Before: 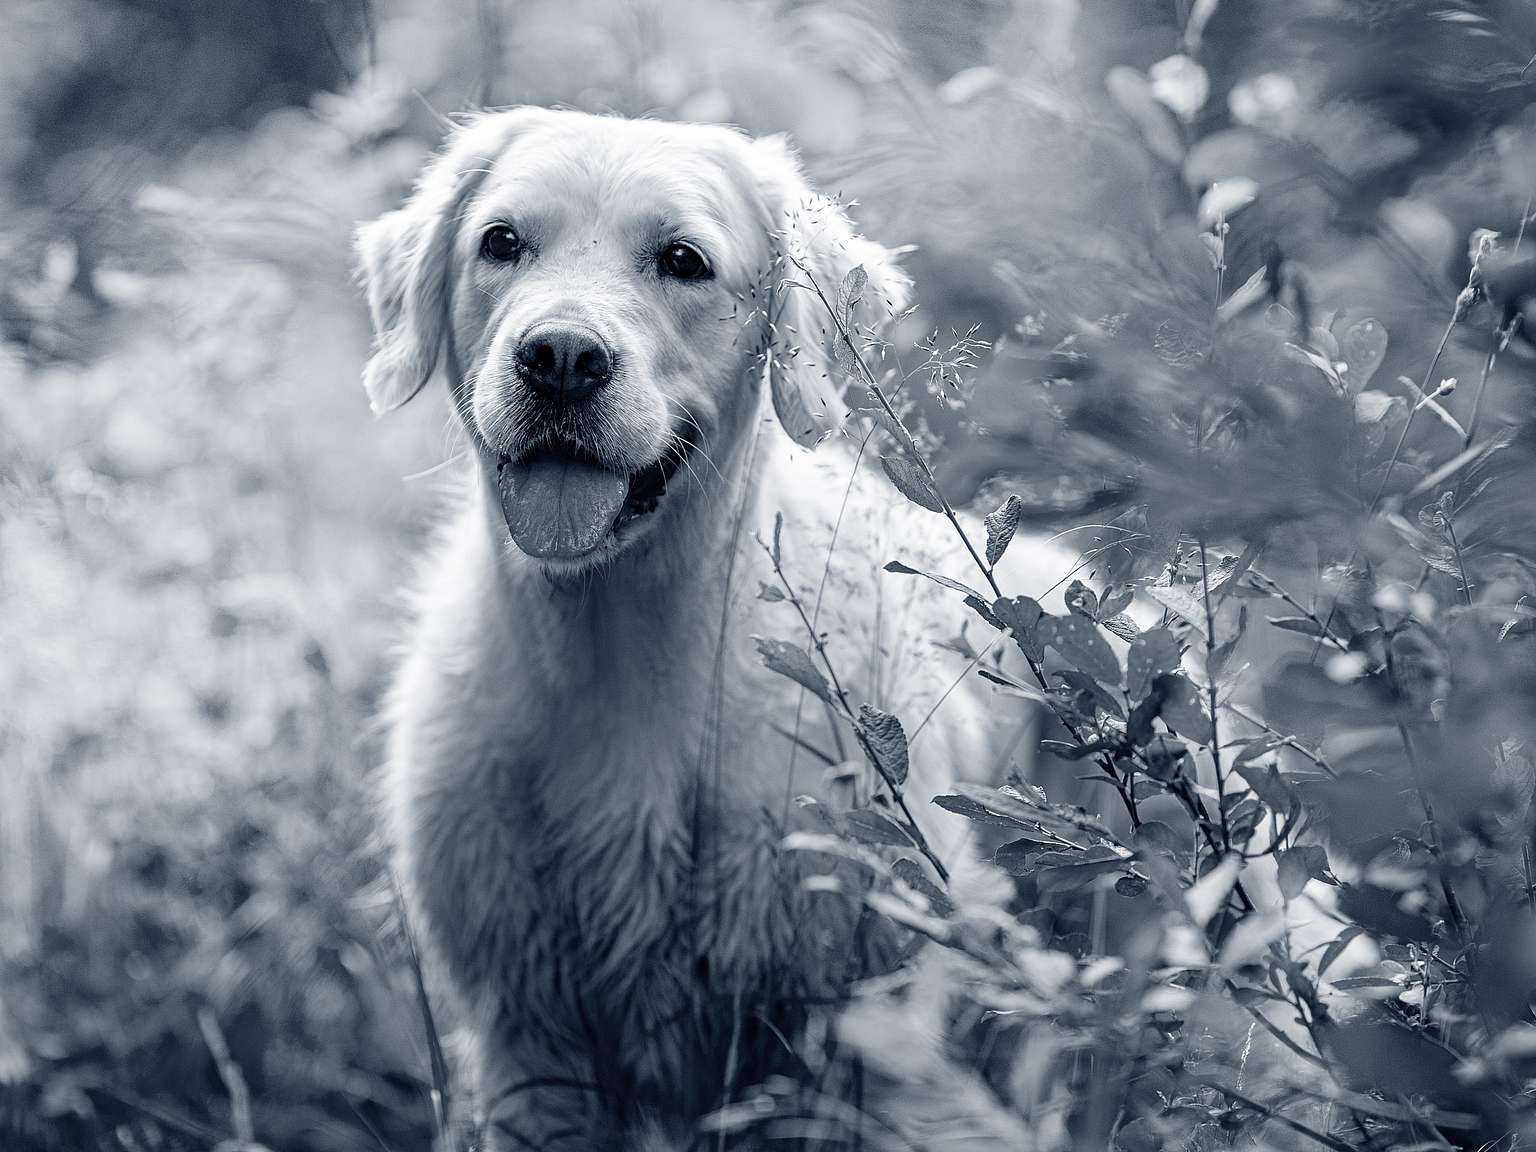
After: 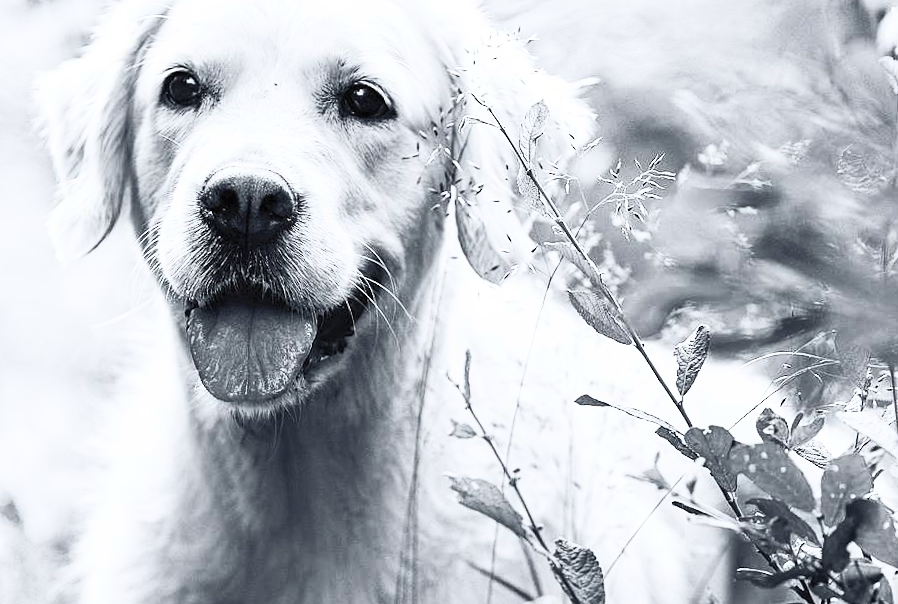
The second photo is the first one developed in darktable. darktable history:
crop: left 20.932%, top 15.471%, right 21.848%, bottom 34.081%
contrast brightness saturation: contrast 0.57, brightness 0.57, saturation -0.34
rotate and perspective: rotation -1.77°, lens shift (horizontal) 0.004, automatic cropping off
